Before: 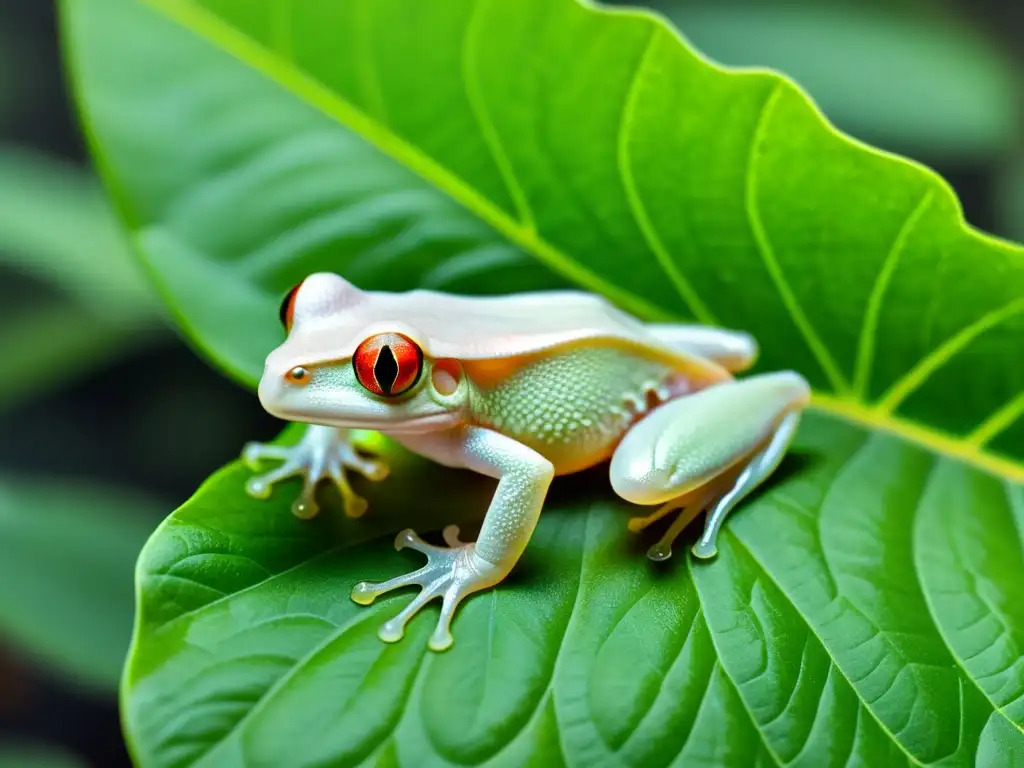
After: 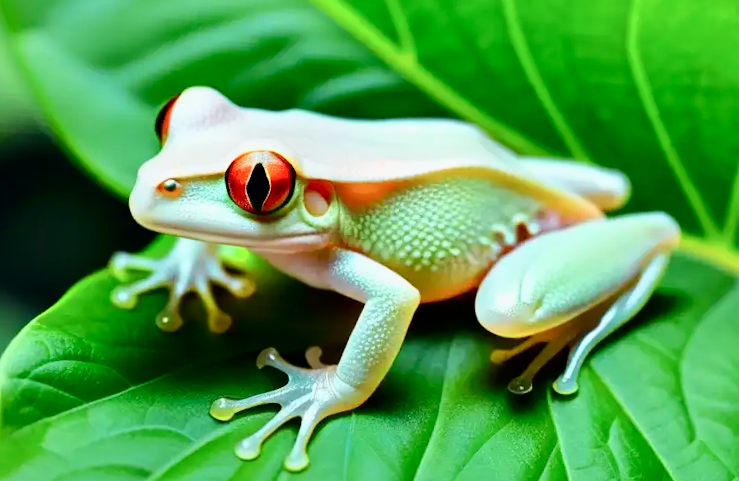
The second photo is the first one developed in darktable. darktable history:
tone curve: curves: ch0 [(0, 0) (0.035, 0.011) (0.133, 0.076) (0.285, 0.265) (0.491, 0.541) (0.617, 0.693) (0.704, 0.77) (0.794, 0.865) (0.895, 0.938) (1, 0.976)]; ch1 [(0, 0) (0.318, 0.278) (0.444, 0.427) (0.502, 0.497) (0.543, 0.547) (0.601, 0.641) (0.746, 0.764) (1, 1)]; ch2 [(0, 0) (0.316, 0.292) (0.381, 0.37) (0.423, 0.448) (0.476, 0.482) (0.502, 0.5) (0.543, 0.547) (0.587, 0.613) (0.642, 0.672) (0.704, 0.727) (0.865, 0.827) (1, 0.951)], color space Lab, independent channels, preserve colors none
crop and rotate: angle -3.37°, left 9.79%, top 20.73%, right 12.42%, bottom 11.82%
color correction: highlights a* 0.003, highlights b* -0.283
